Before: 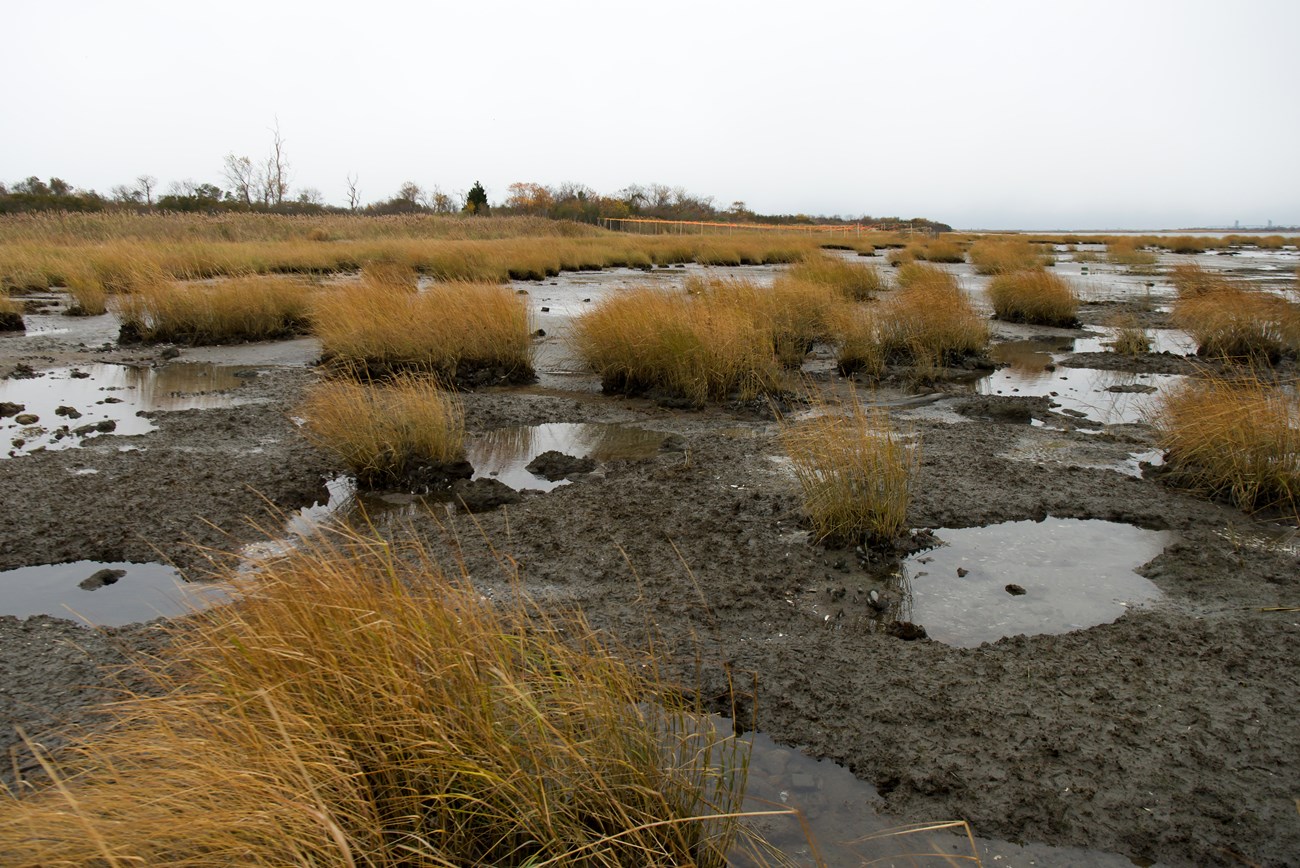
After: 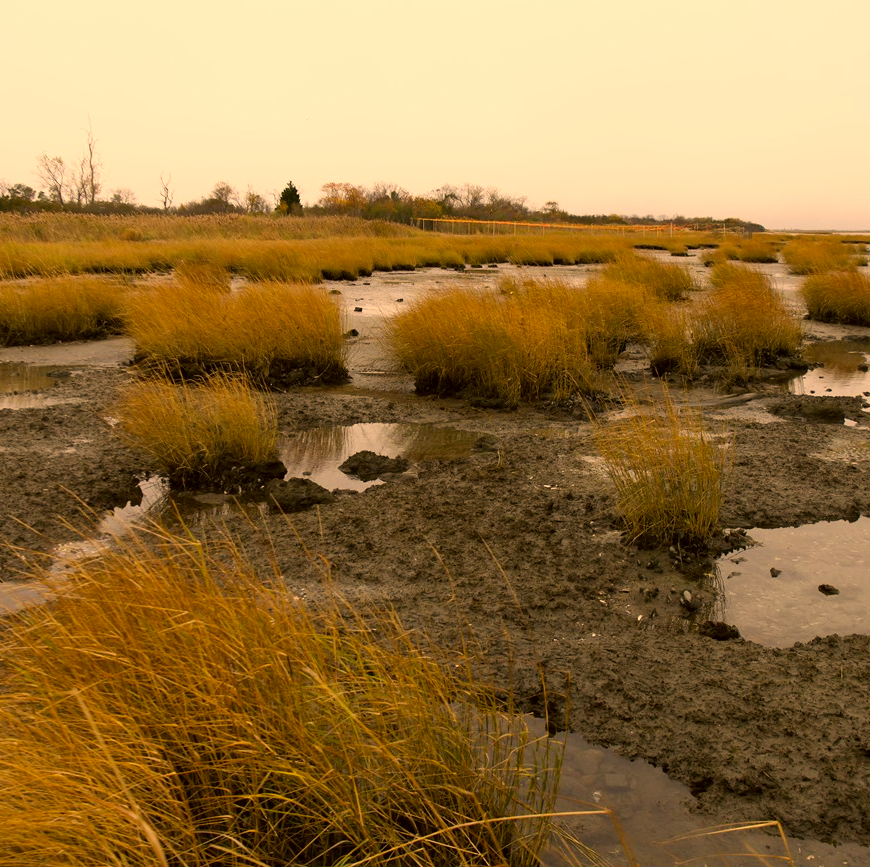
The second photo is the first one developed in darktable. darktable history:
crop and rotate: left 14.415%, right 18.628%
color correction: highlights a* 18.23, highlights b* 35.44, shadows a* 1.45, shadows b* 6.71, saturation 1.01
